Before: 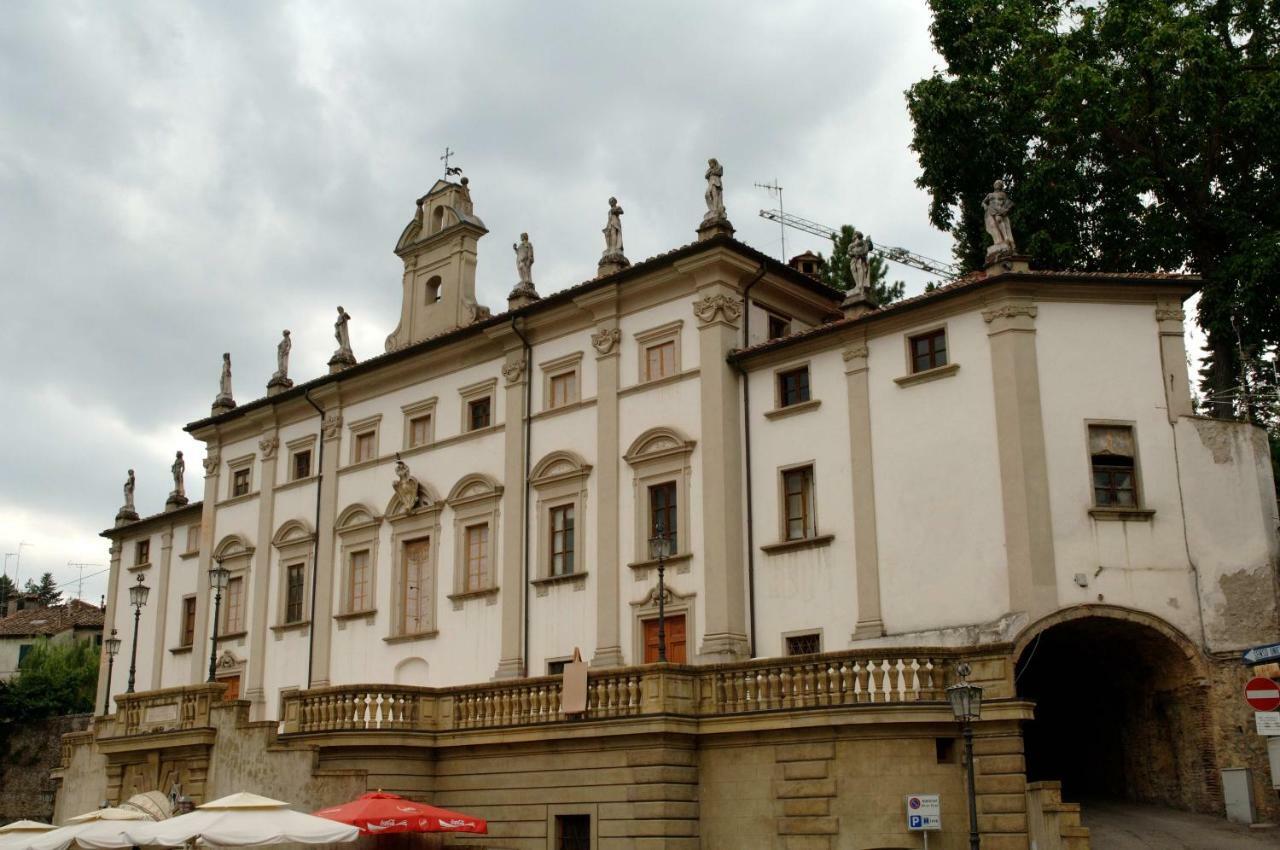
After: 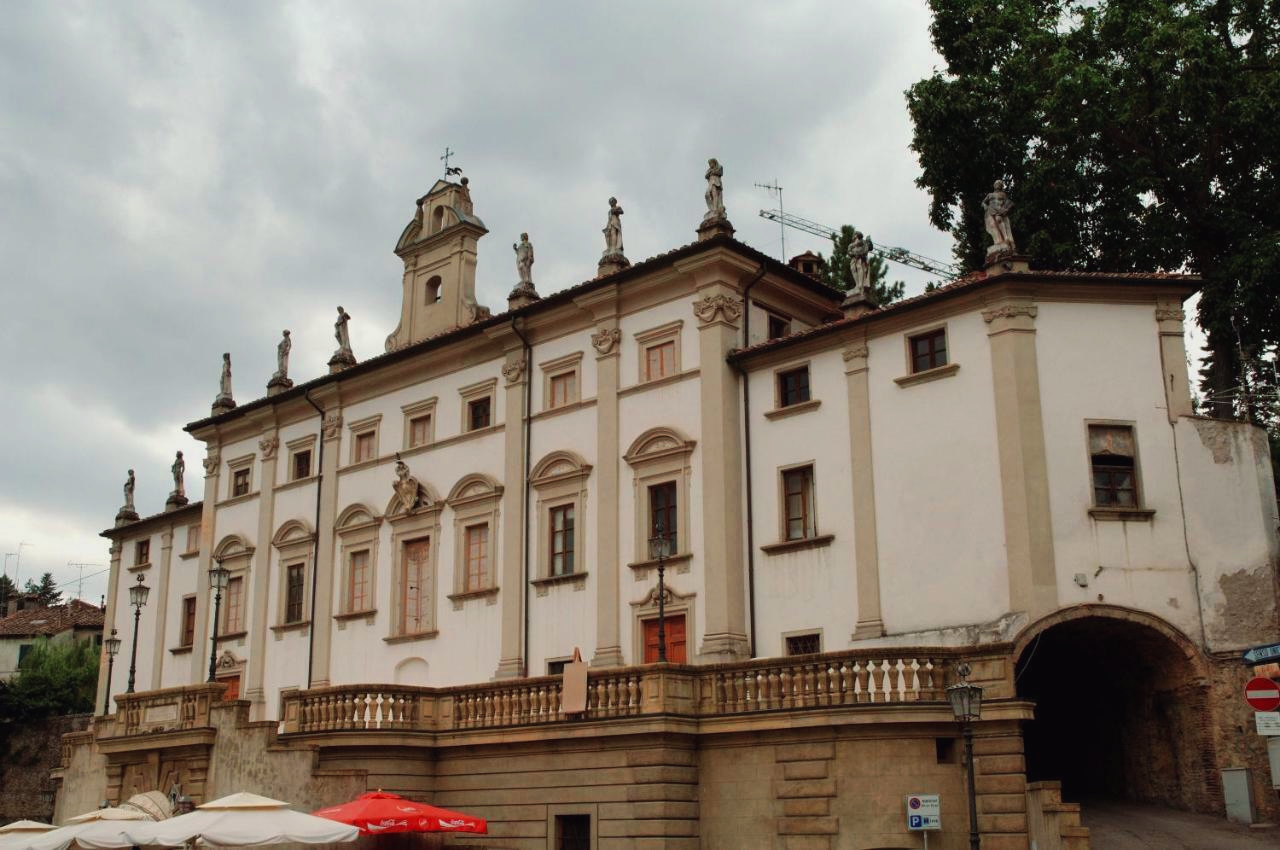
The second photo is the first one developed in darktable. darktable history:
tone curve: curves: ch0 [(0, 0) (0.003, 0.003) (0.011, 0.011) (0.025, 0.024) (0.044, 0.043) (0.069, 0.067) (0.1, 0.097) (0.136, 0.132) (0.177, 0.172) (0.224, 0.218) (0.277, 0.269) (0.335, 0.325) (0.399, 0.387) (0.468, 0.454) (0.543, 0.544) (0.623, 0.624) (0.709, 0.71) (0.801, 0.801) (0.898, 0.898) (1, 1)], preserve colors none
color look up table: target L [96.06, 96.24, 93.26, 90.07, 83.22, 76.88, 79.54, 71.53, 72.38, 71.86, 56.77, 52.89, 17.51, 200, 83.18, 80.5, 72.02, 66.41, 65.77, 64.71, 61.67, 54.1, 48.09, 39.08, 28.67, 31.11, 33.62, 12.32, 2.522, 78.72, 63.34, 65.02, 55.56, 45.56, 58.98, 46.74, 29.99, 34.23, 27.01, 29.94, 12.38, 4.895, 76.85, 72.15, 69.49, 50.13, 50.1, 38.16, 20.45], target a [-7.072, -13.89, -7.955, -45.02, -60.89, -70.74, 13.83, -17.38, -60.21, -27.99, -42.27, -42, -16.06, 0, 16.32, 17.45, 35.87, 50.82, 50.61, 5.318, 37.25, 80.62, 73.94, 54.75, 9.402, 6.269, 57.04, 31.5, 5.211, 16.74, 29.29, 41.94, 68.04, 74.12, 25.37, 73.65, 52.59, 30.26, 52.96, 51.85, 41.48, 6.827, -34.88, -11.25, -34.64, -0.018, -20.41, -19.83, 2.264], target b [24.29, 92.34, 90.2, 36, 18.18, 71.29, 72.85, 18.19, 34.75, 66.86, 7.156, 27.28, 5.125, 0, 37.51, 76.28, 45.85, 20.45, 72.03, 19.66, 58.82, 67.18, 37.19, 33.4, 12.34, 31.08, 47.9, 17.42, 0.613, -2.401, -28.56, -8.695, -15.17, -34, 0.598, 0.318, -63.67, -23.11, -35.67, -1.408, -67.34, -24.81, -7.941, -17.87, -22.33, -47.19, -20.87, -5.476, -32.85], num patches 49
